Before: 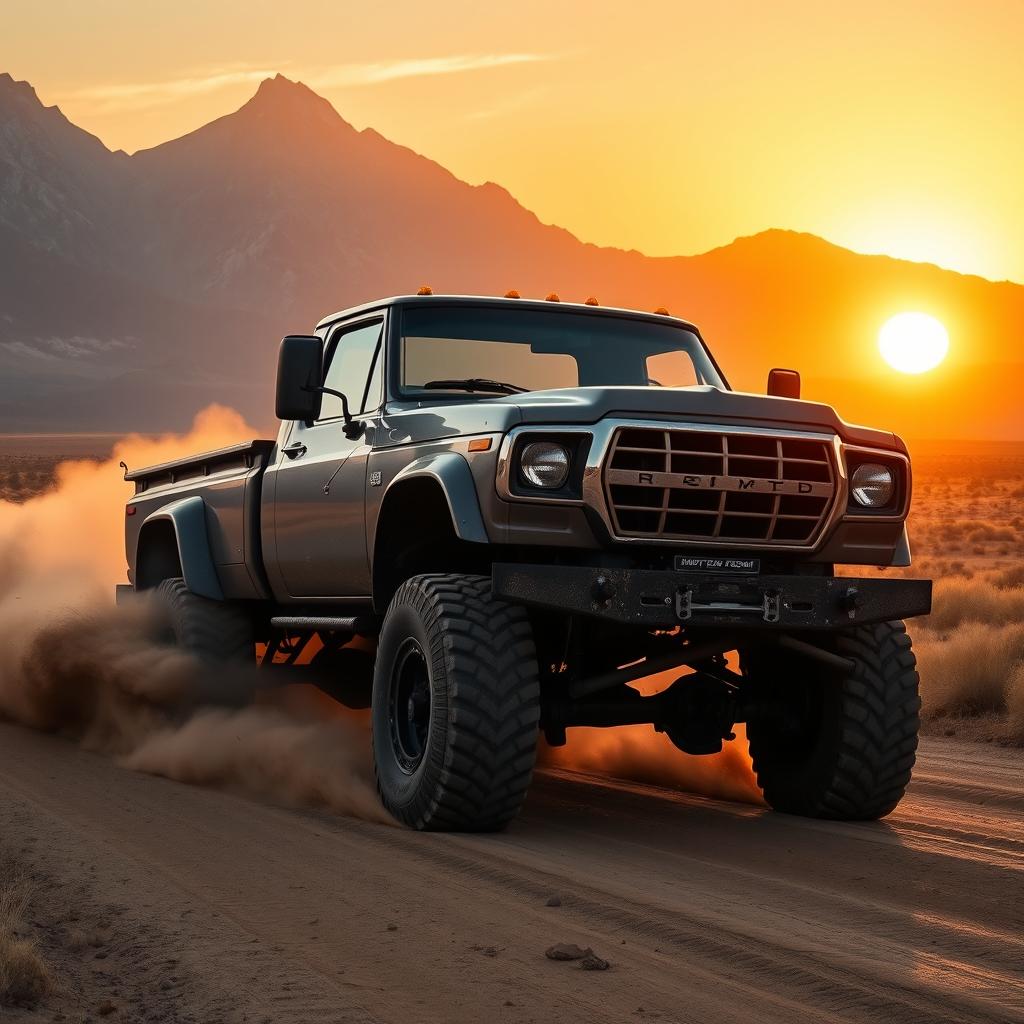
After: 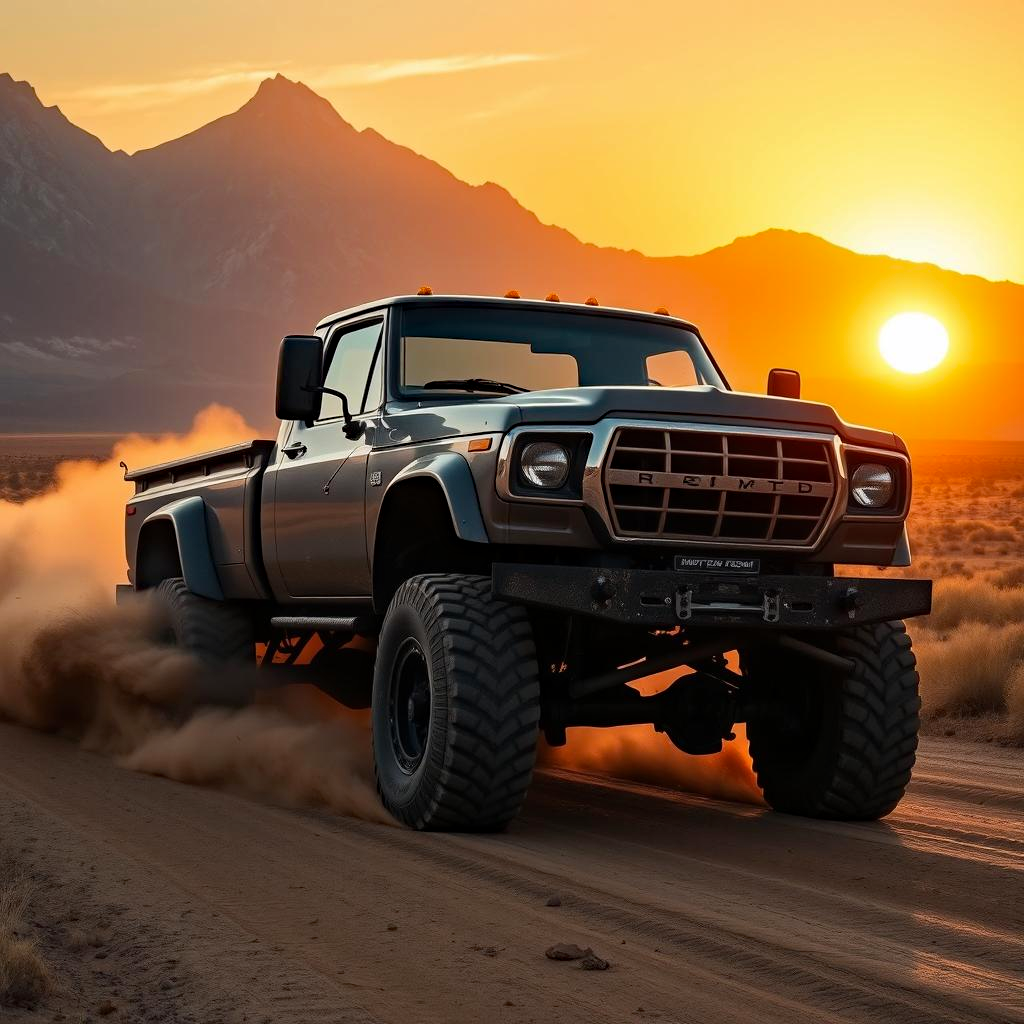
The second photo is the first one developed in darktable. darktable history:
haze removal: strength 0.286, distance 0.253, compatibility mode true, adaptive false
